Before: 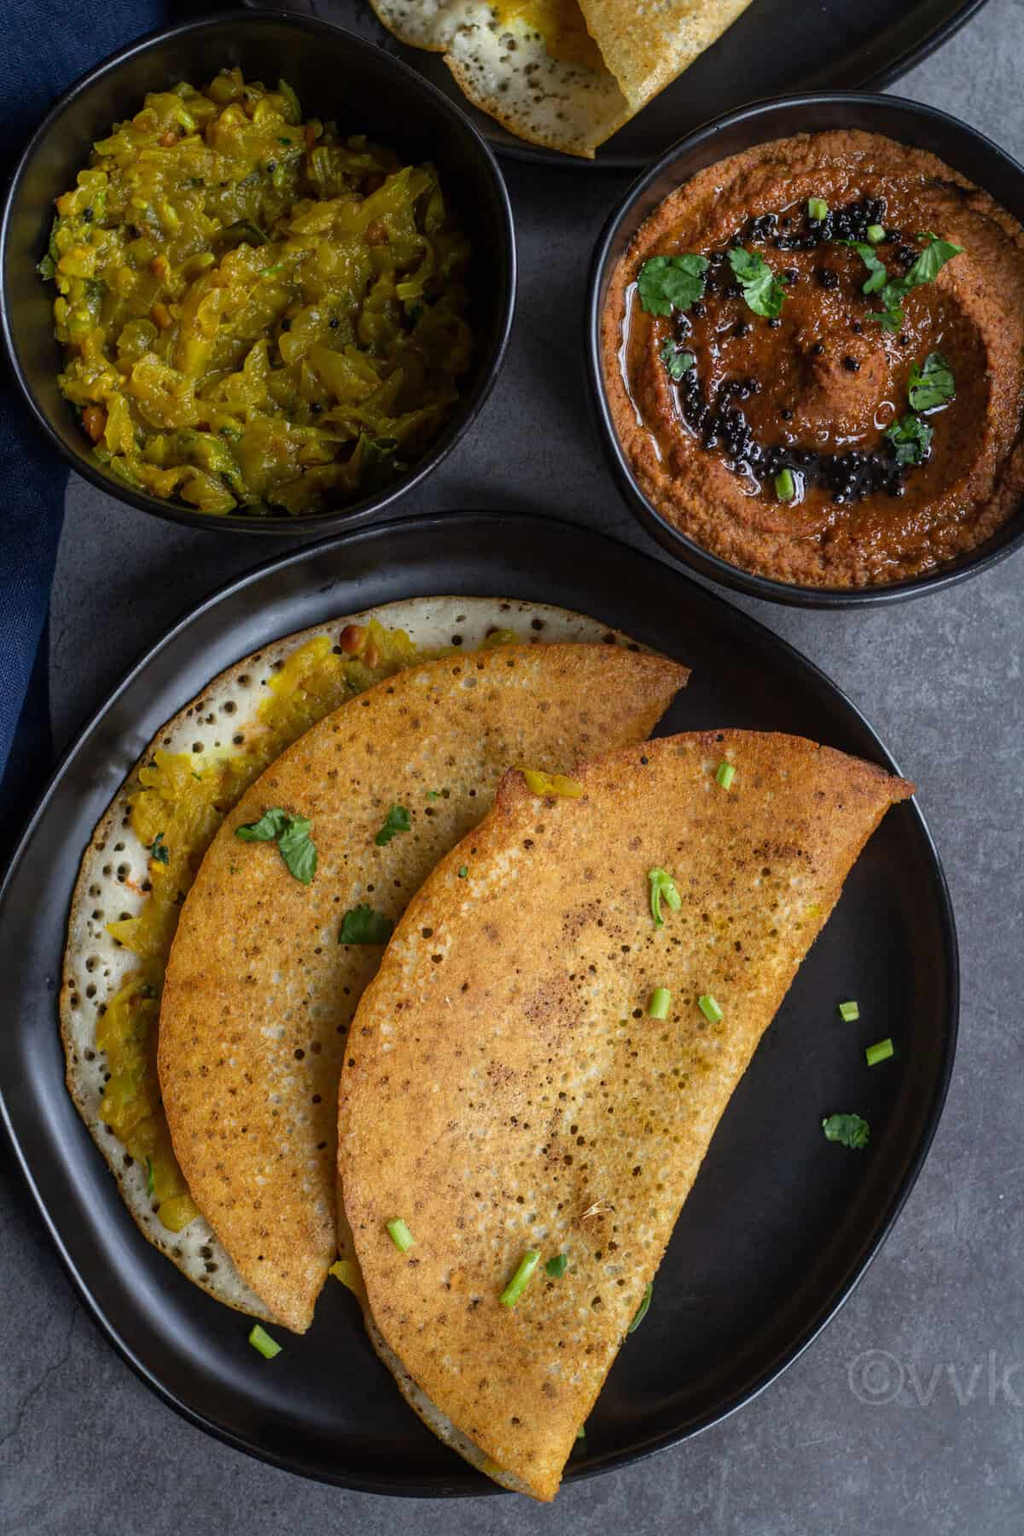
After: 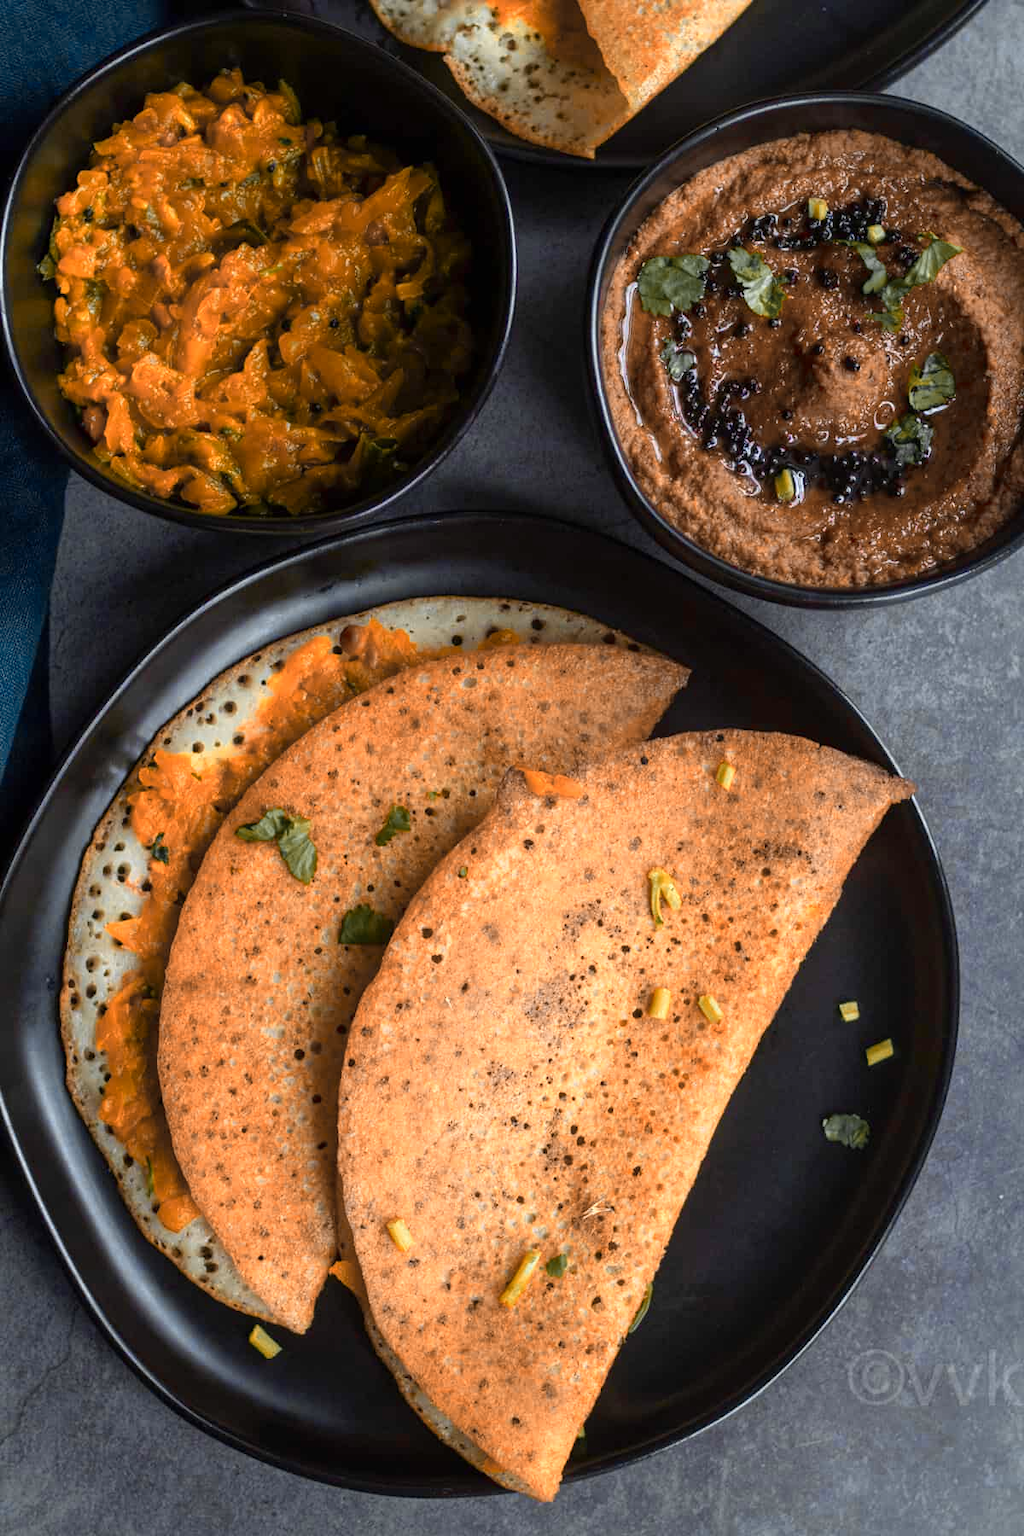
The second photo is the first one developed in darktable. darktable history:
exposure: compensate highlight preservation false
color zones: curves: ch0 [(0.009, 0.528) (0.136, 0.6) (0.255, 0.586) (0.39, 0.528) (0.522, 0.584) (0.686, 0.736) (0.849, 0.561)]; ch1 [(0.045, 0.781) (0.14, 0.416) (0.257, 0.695) (0.442, 0.032) (0.738, 0.338) (0.818, 0.632) (0.891, 0.741) (1, 0.704)]; ch2 [(0, 0.667) (0.141, 0.52) (0.26, 0.37) (0.474, 0.432) (0.743, 0.286)]
